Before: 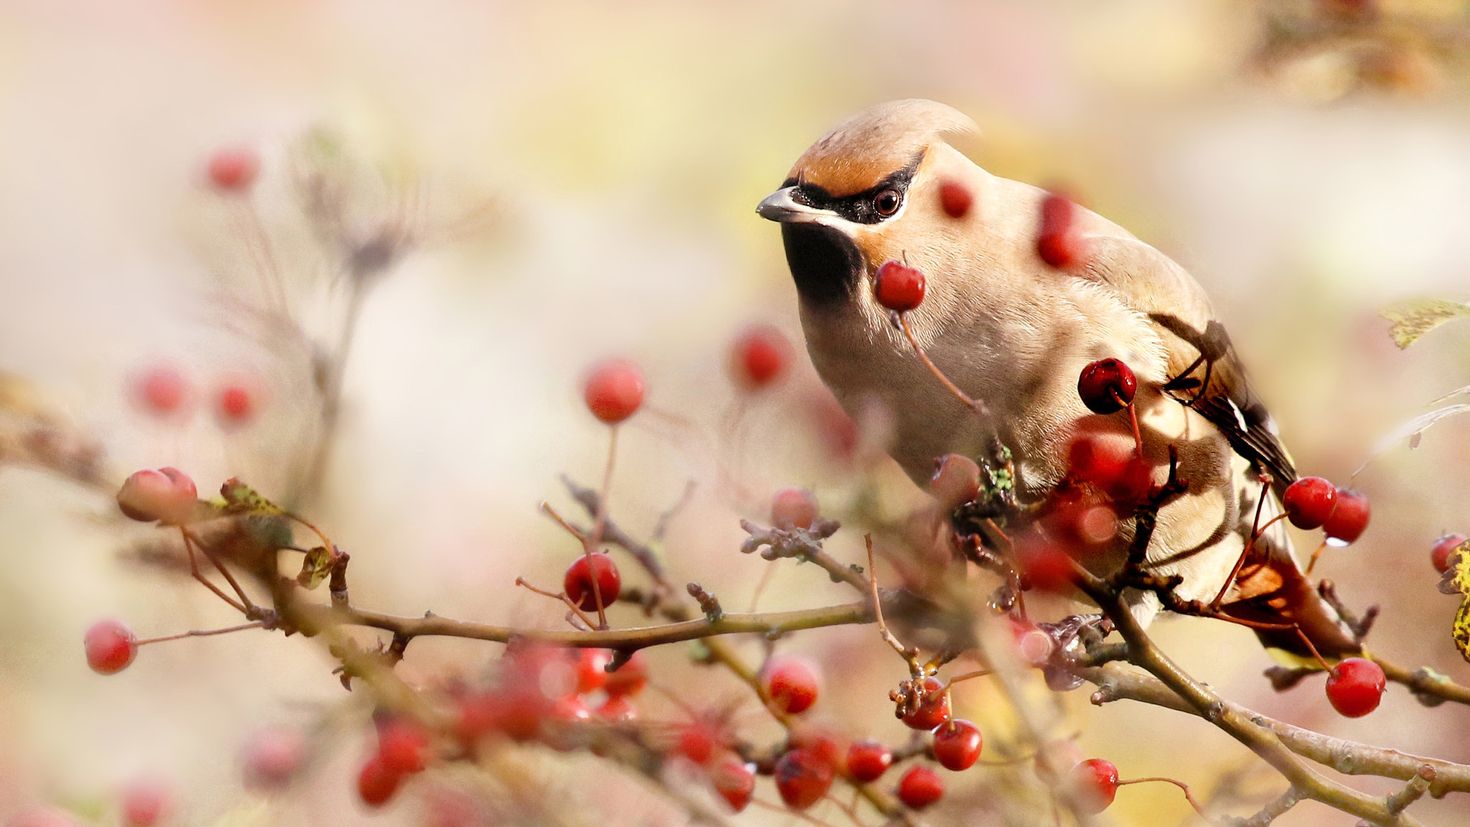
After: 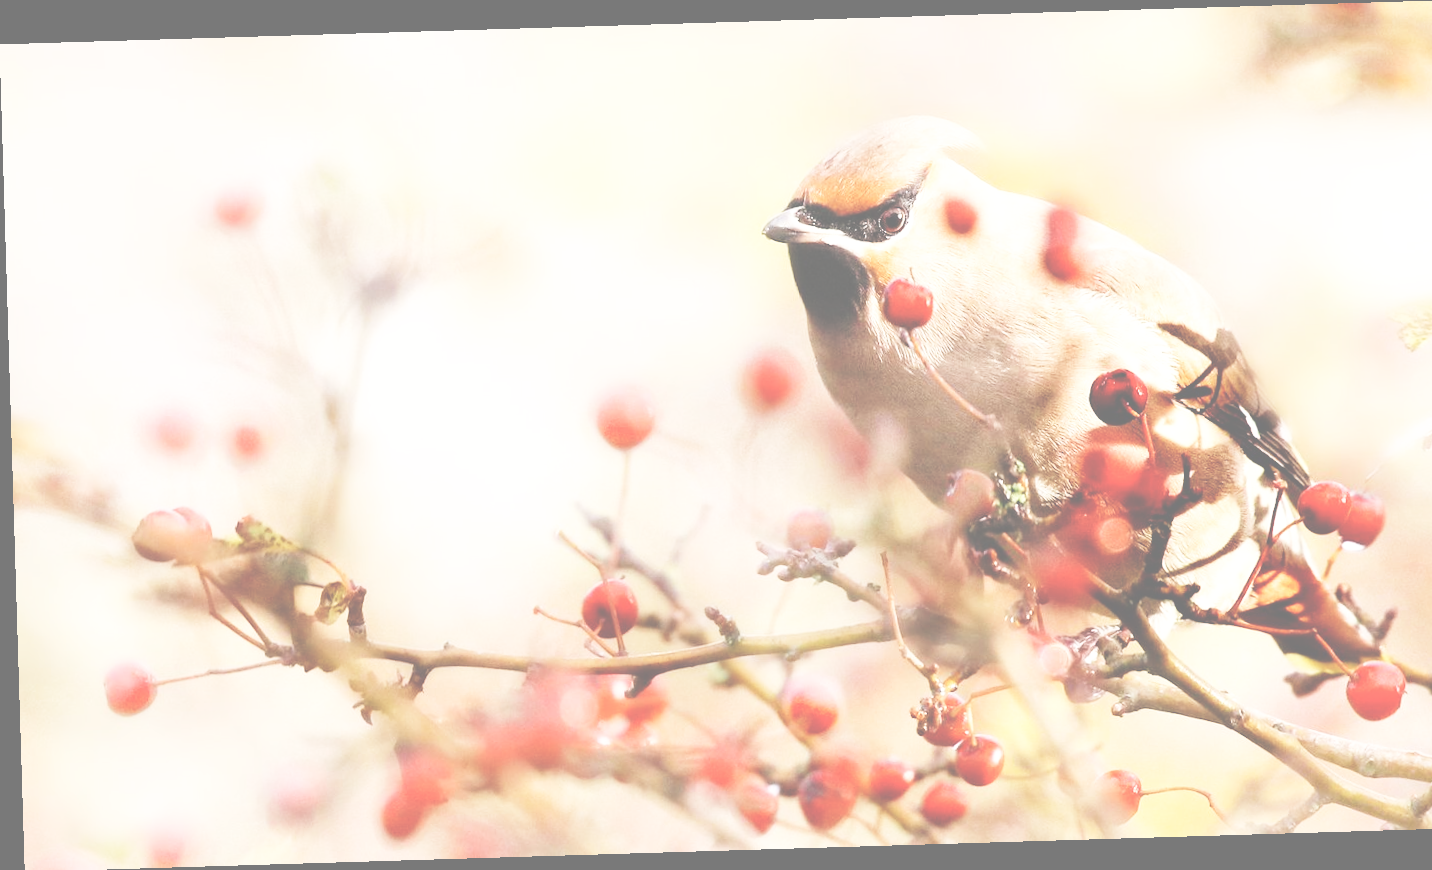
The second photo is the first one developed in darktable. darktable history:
crop: right 4.126%, bottom 0.031%
base curve: curves: ch0 [(0, 0.003) (0.001, 0.002) (0.006, 0.004) (0.02, 0.022) (0.048, 0.086) (0.094, 0.234) (0.162, 0.431) (0.258, 0.629) (0.385, 0.8) (0.548, 0.918) (0.751, 0.988) (1, 1)], preserve colors none
exposure: black level correction -0.087, compensate highlight preservation false
rotate and perspective: rotation -1.75°, automatic cropping off
